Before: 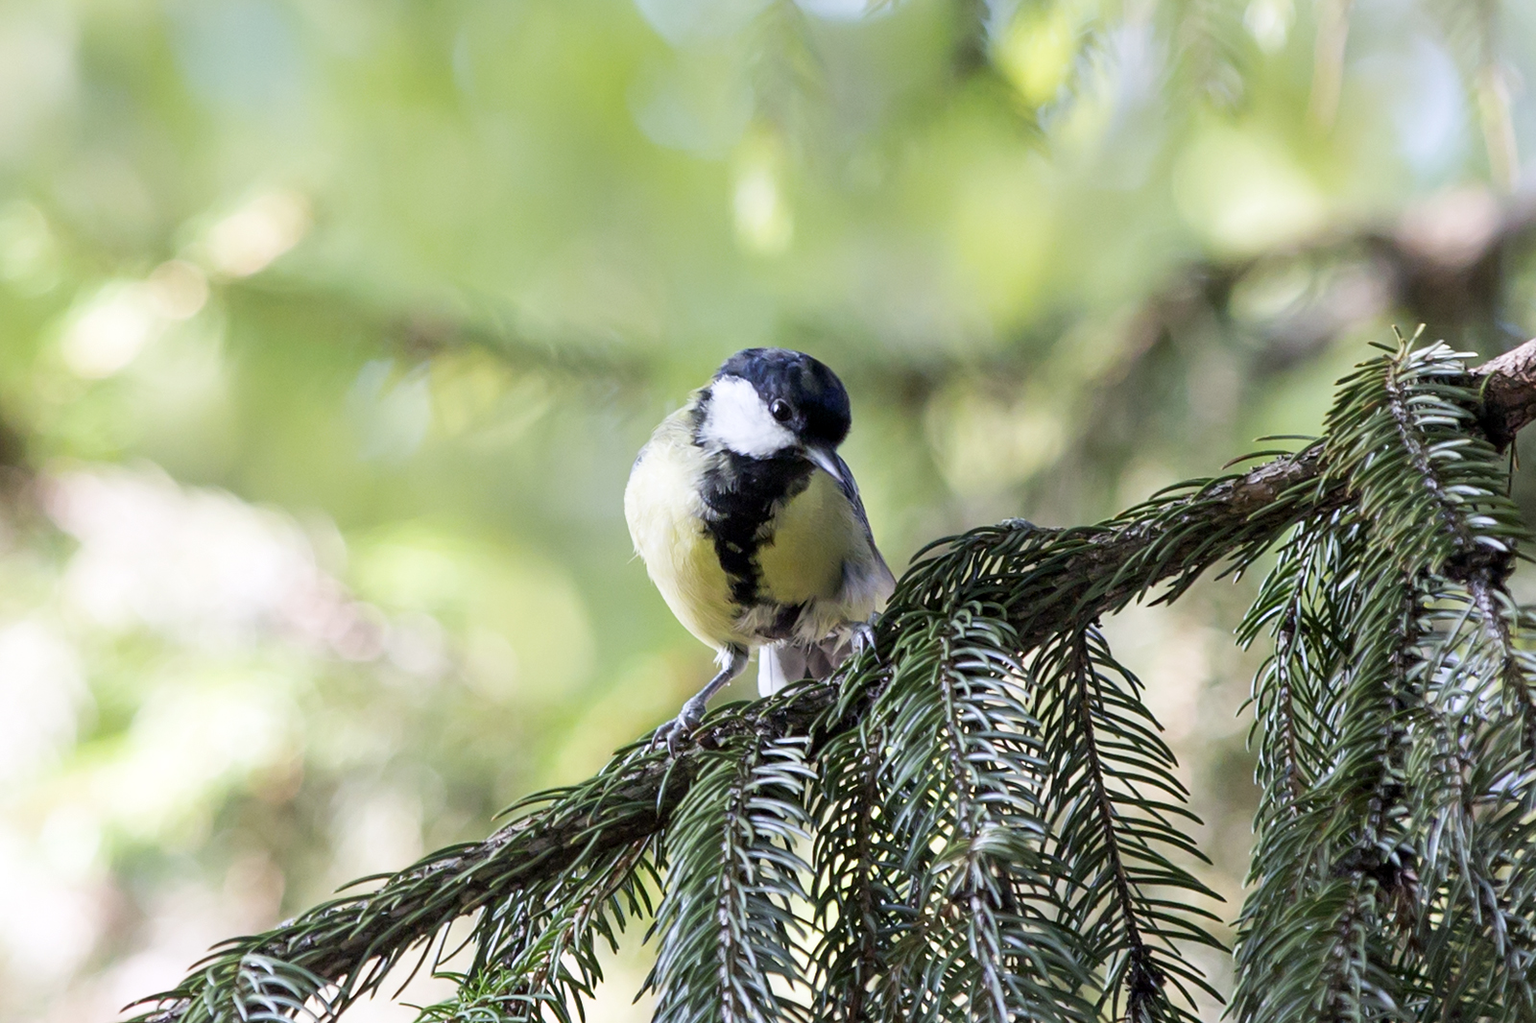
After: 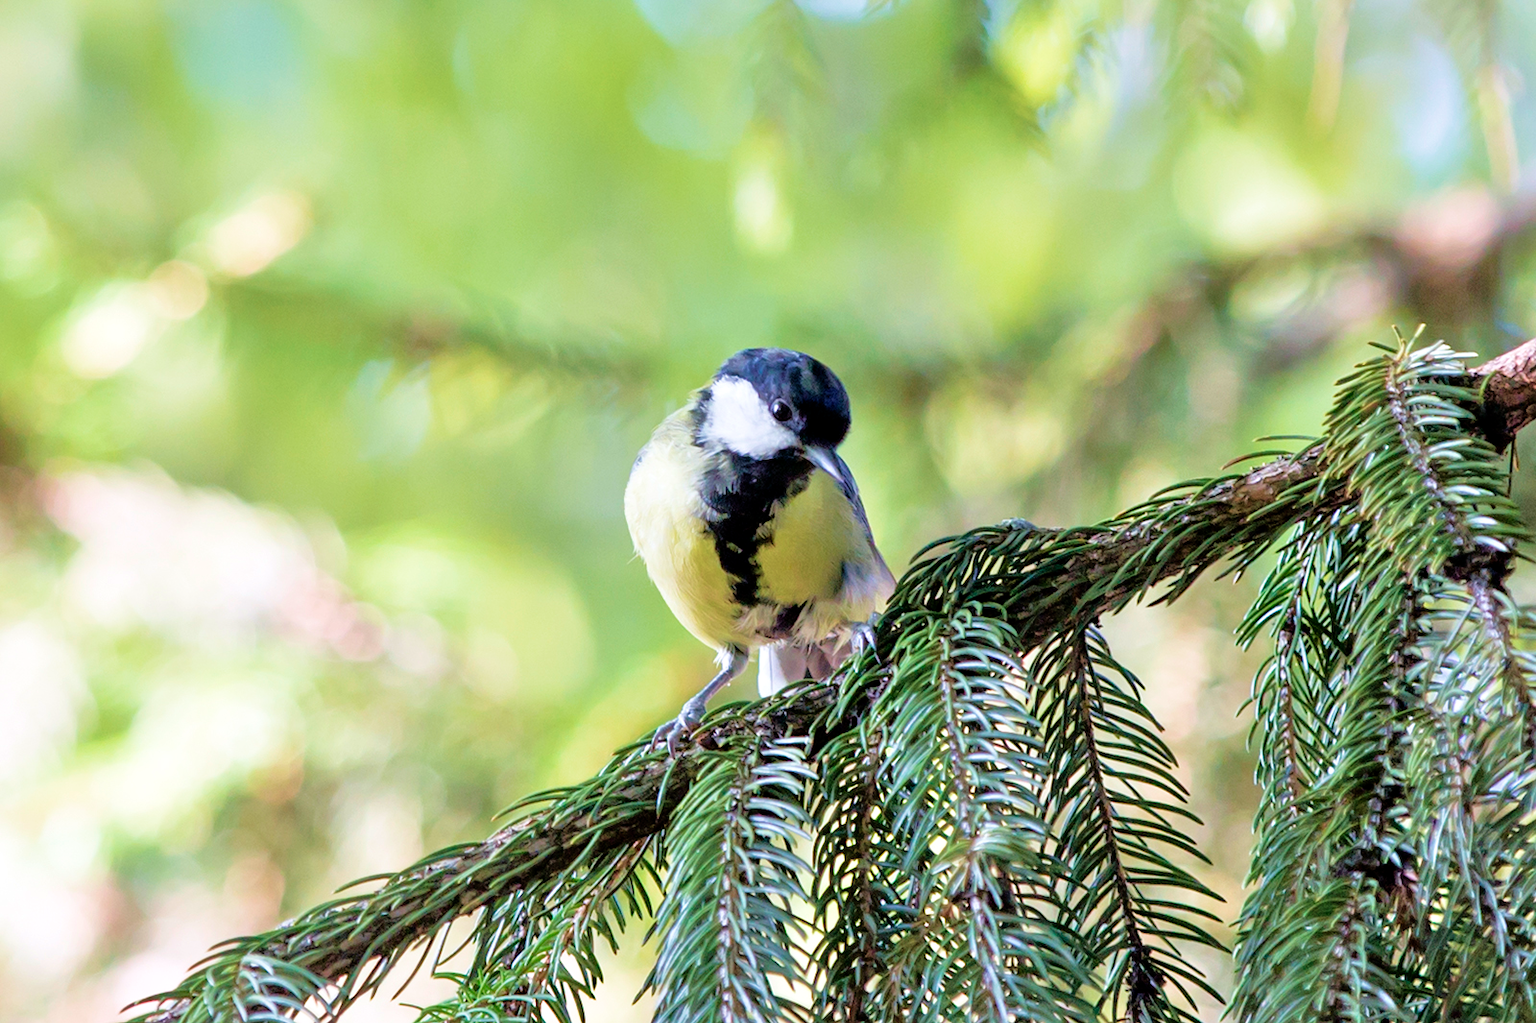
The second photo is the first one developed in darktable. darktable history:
tone equalizer: -7 EV 0.15 EV, -6 EV 0.6 EV, -5 EV 1.15 EV, -4 EV 1.33 EV, -3 EV 1.15 EV, -2 EV 0.6 EV, -1 EV 0.15 EV, mask exposure compensation -0.5 EV
velvia: strength 45%
